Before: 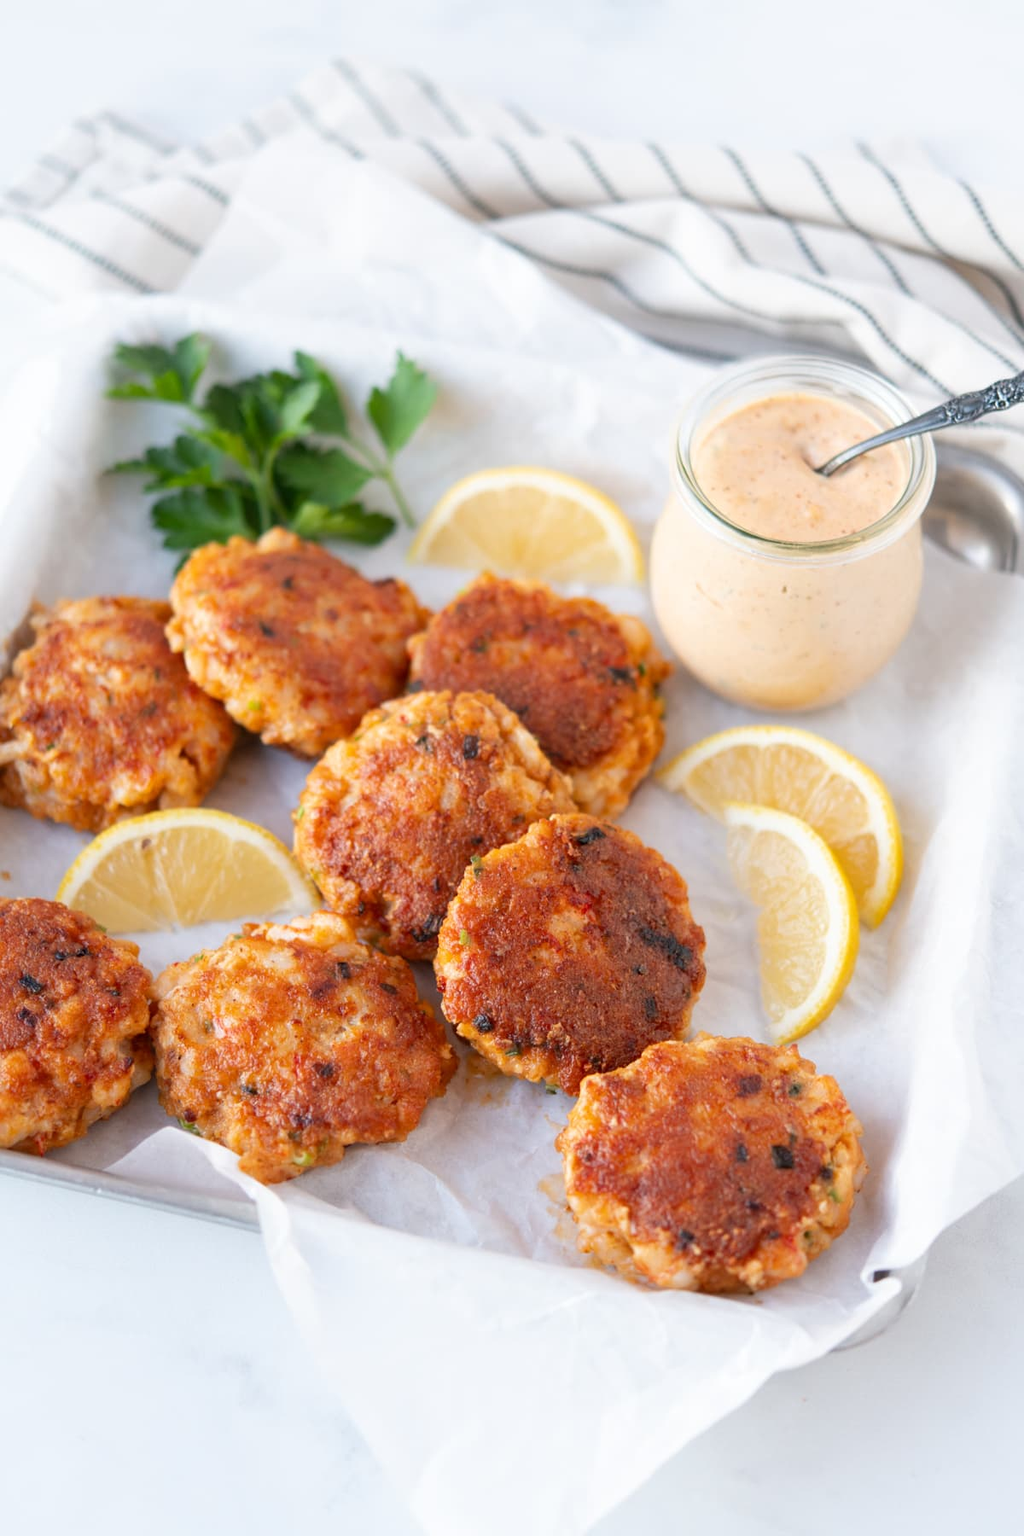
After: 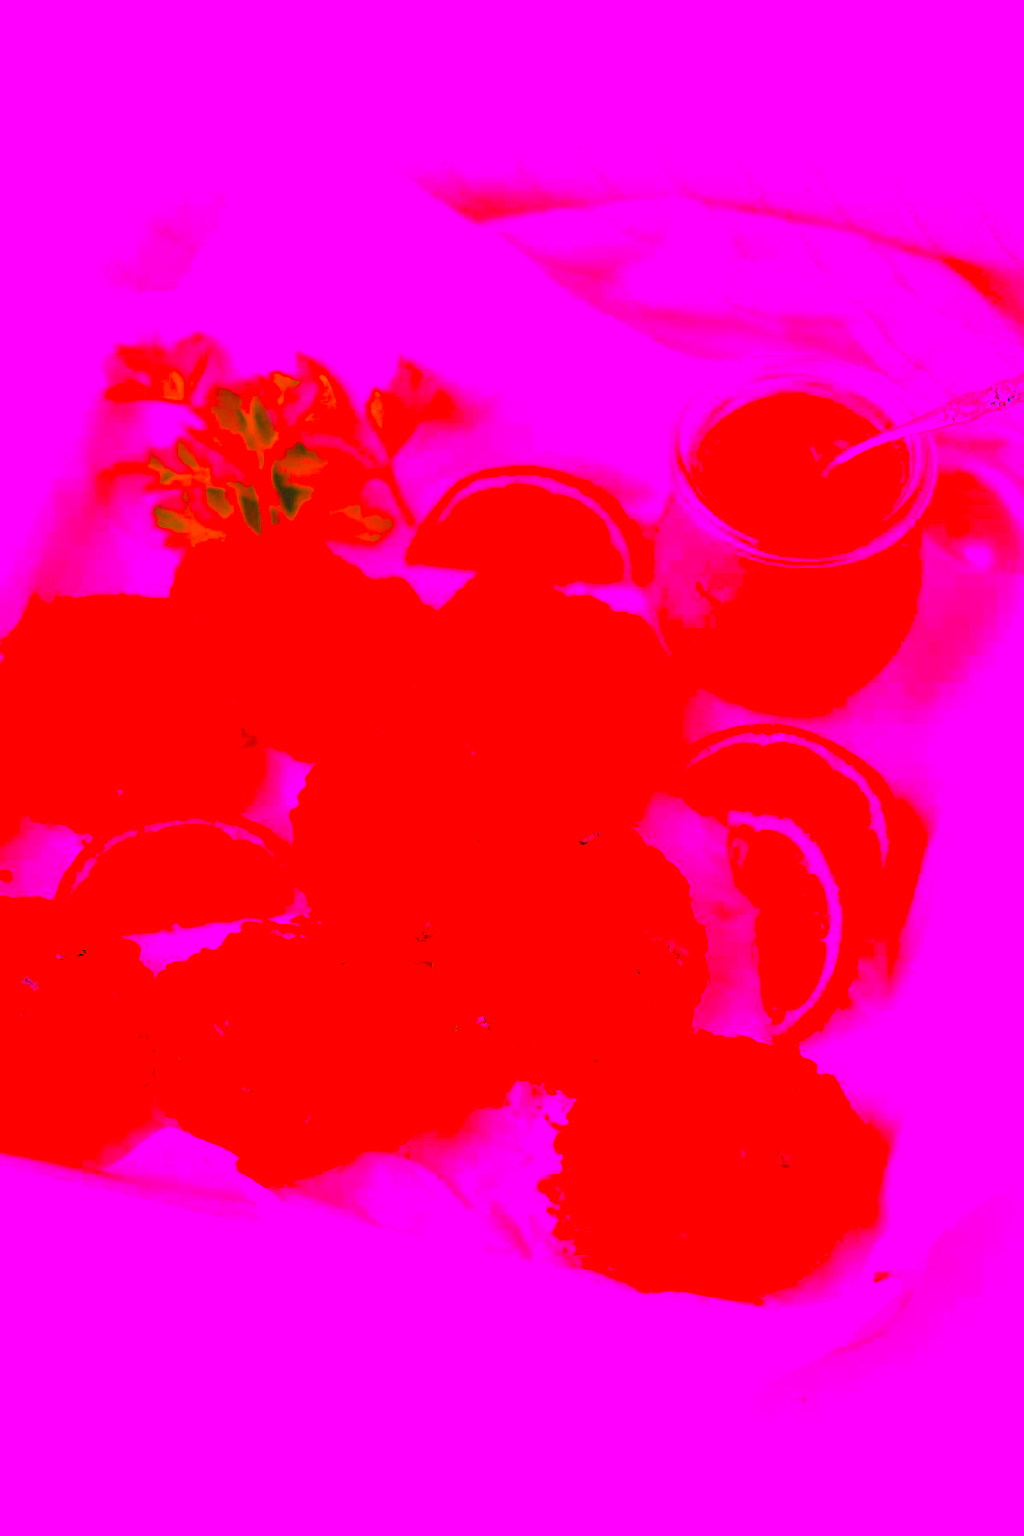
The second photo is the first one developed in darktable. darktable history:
white balance: red 4.26, blue 1.802
color balance rgb: linear chroma grading › global chroma 50%, perceptual saturation grading › global saturation 2.34%, global vibrance 6.64%, contrast 12.71%, saturation formula JzAzBz (2021)
contrast brightness saturation: contrast -0.19, saturation 0.19
